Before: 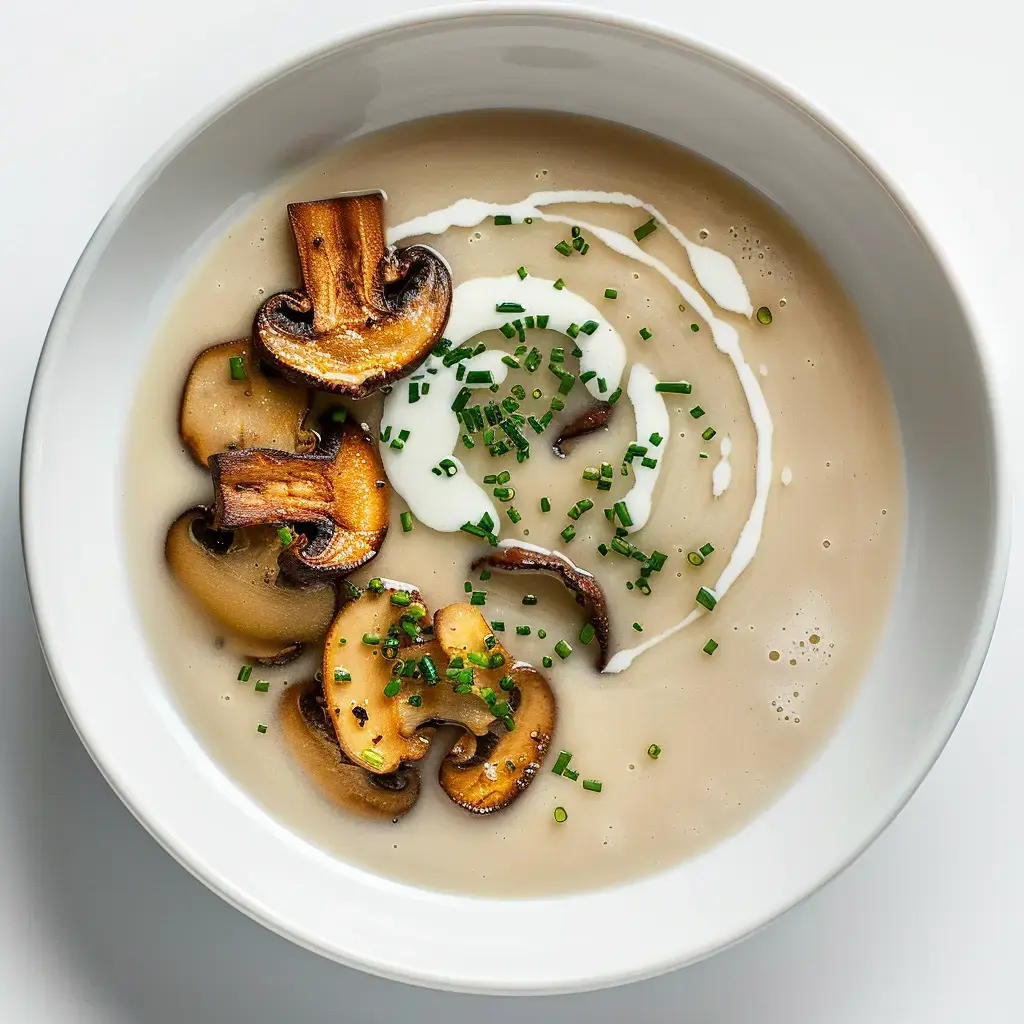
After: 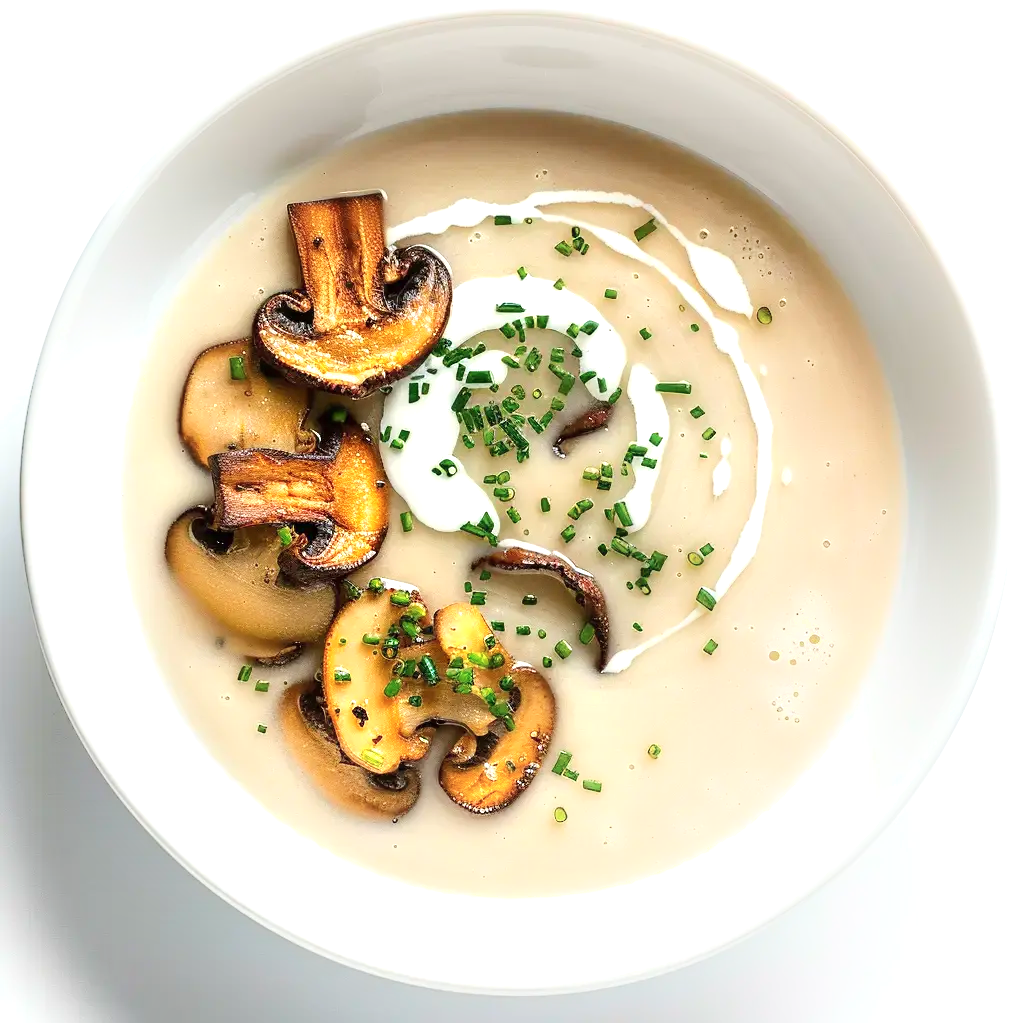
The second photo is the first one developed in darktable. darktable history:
exposure: exposure 0.6 EV, compensate highlight preservation false
crop: bottom 0.071%
shadows and highlights: shadows -23.08, highlights 46.15, soften with gaussian
